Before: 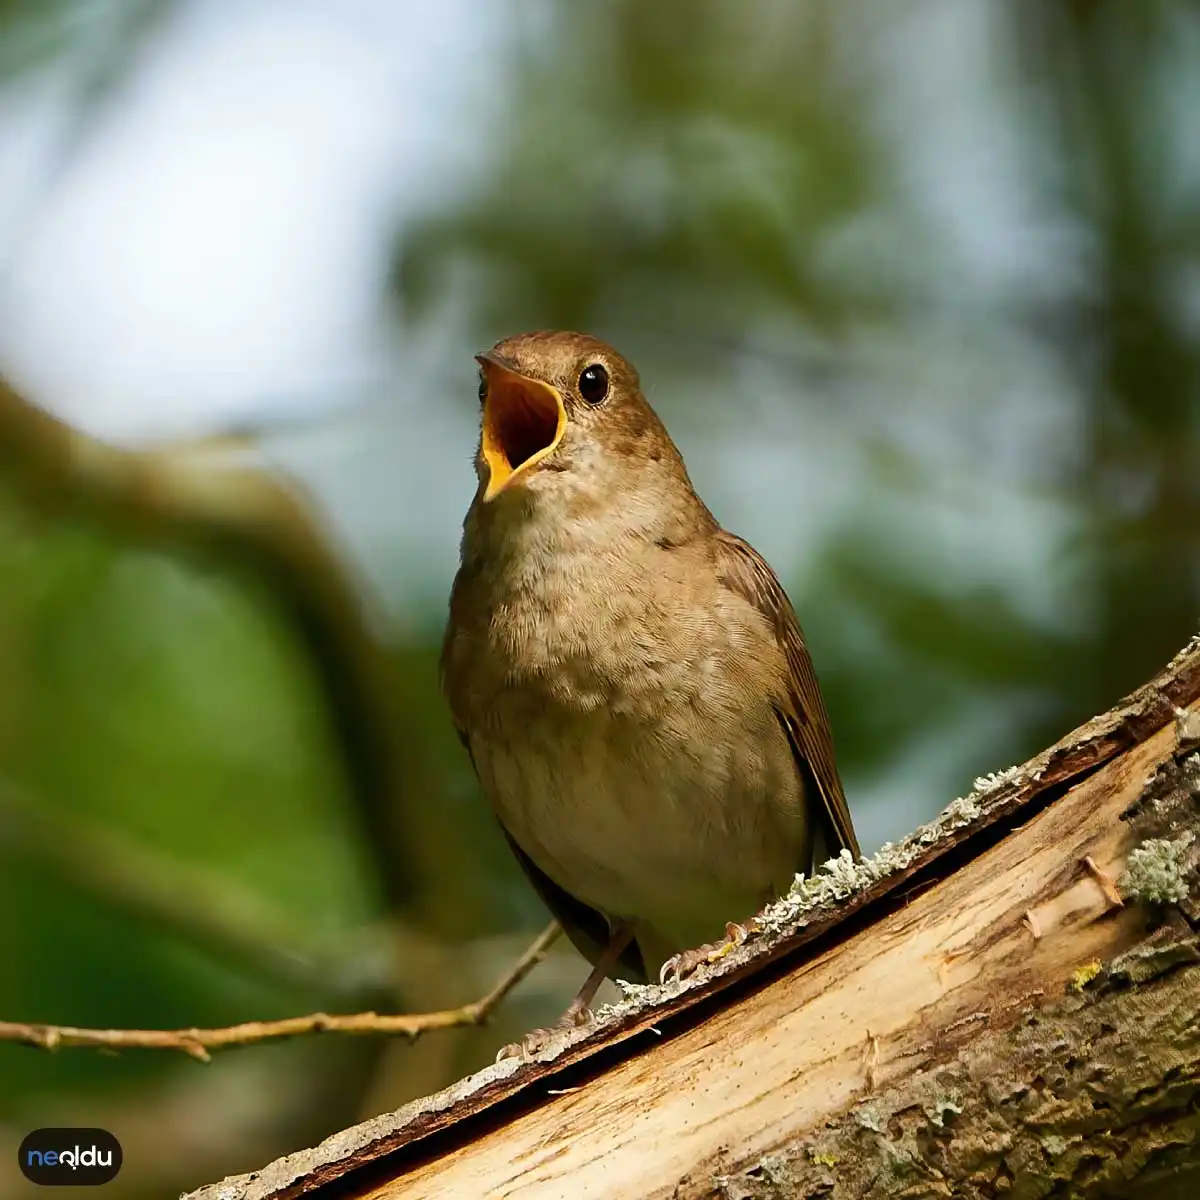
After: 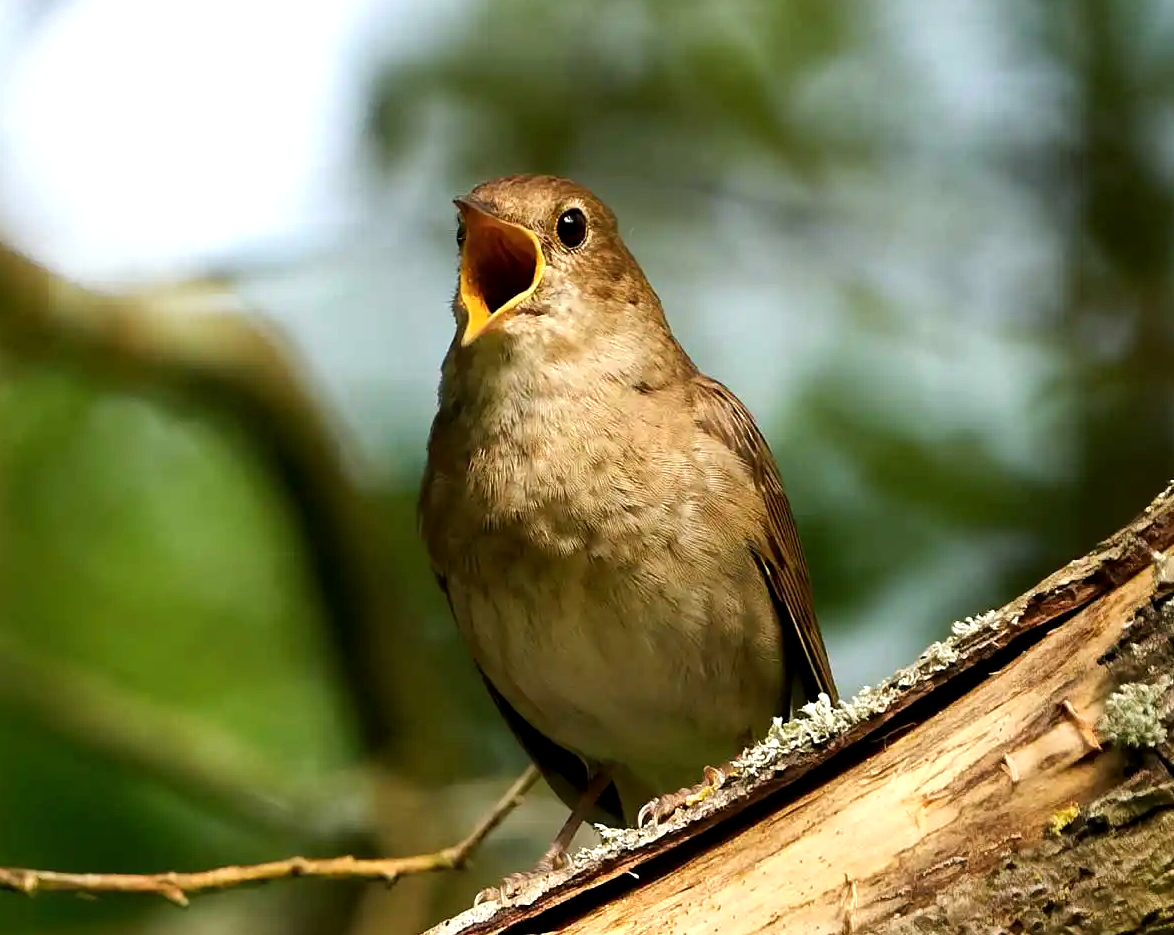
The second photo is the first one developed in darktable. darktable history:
crop and rotate: left 1.876%, top 13.01%, right 0.28%, bottom 9.018%
local contrast: highlights 101%, shadows 102%, detail 119%, midtone range 0.2
tone equalizer: -8 EV -0.419 EV, -7 EV -0.395 EV, -6 EV -0.367 EV, -5 EV -0.226 EV, -3 EV 0.253 EV, -2 EV 0.363 EV, -1 EV 0.382 EV, +0 EV 0.419 EV
